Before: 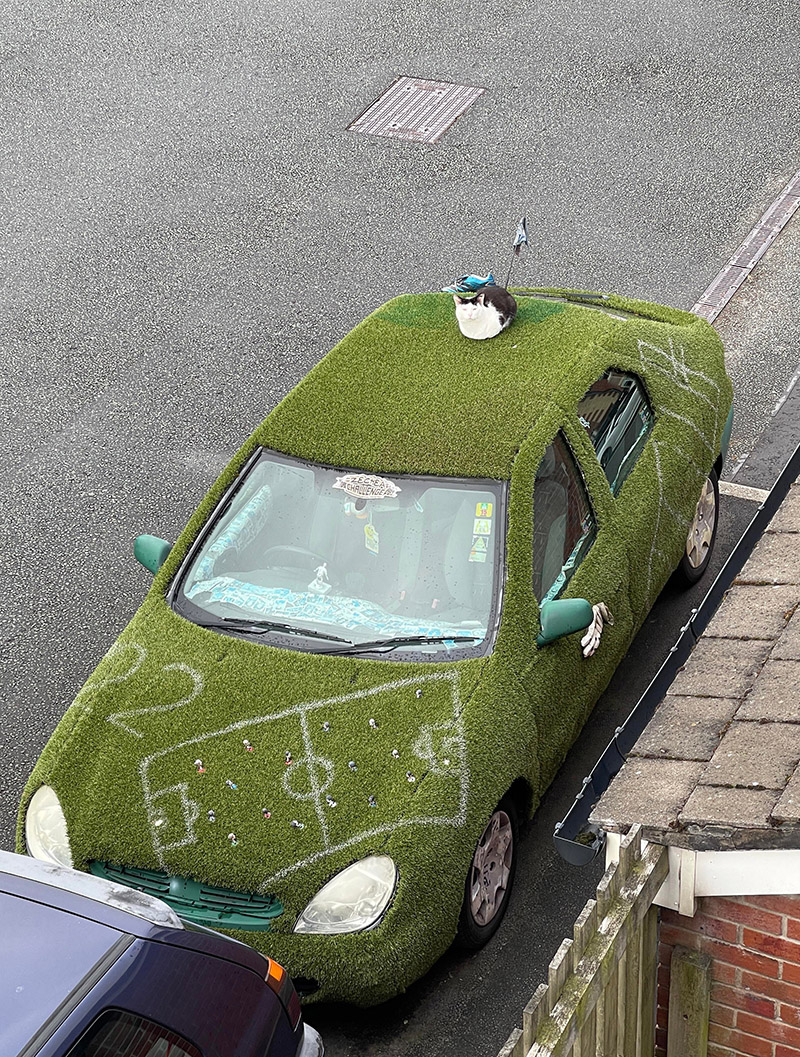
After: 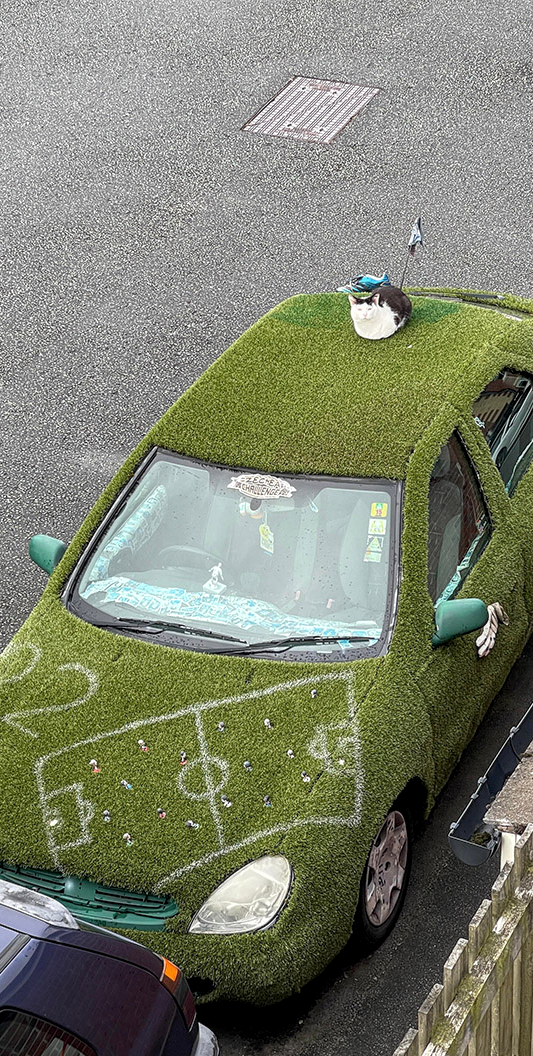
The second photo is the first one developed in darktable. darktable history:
crop and rotate: left 13.342%, right 19.991%
local contrast: on, module defaults
